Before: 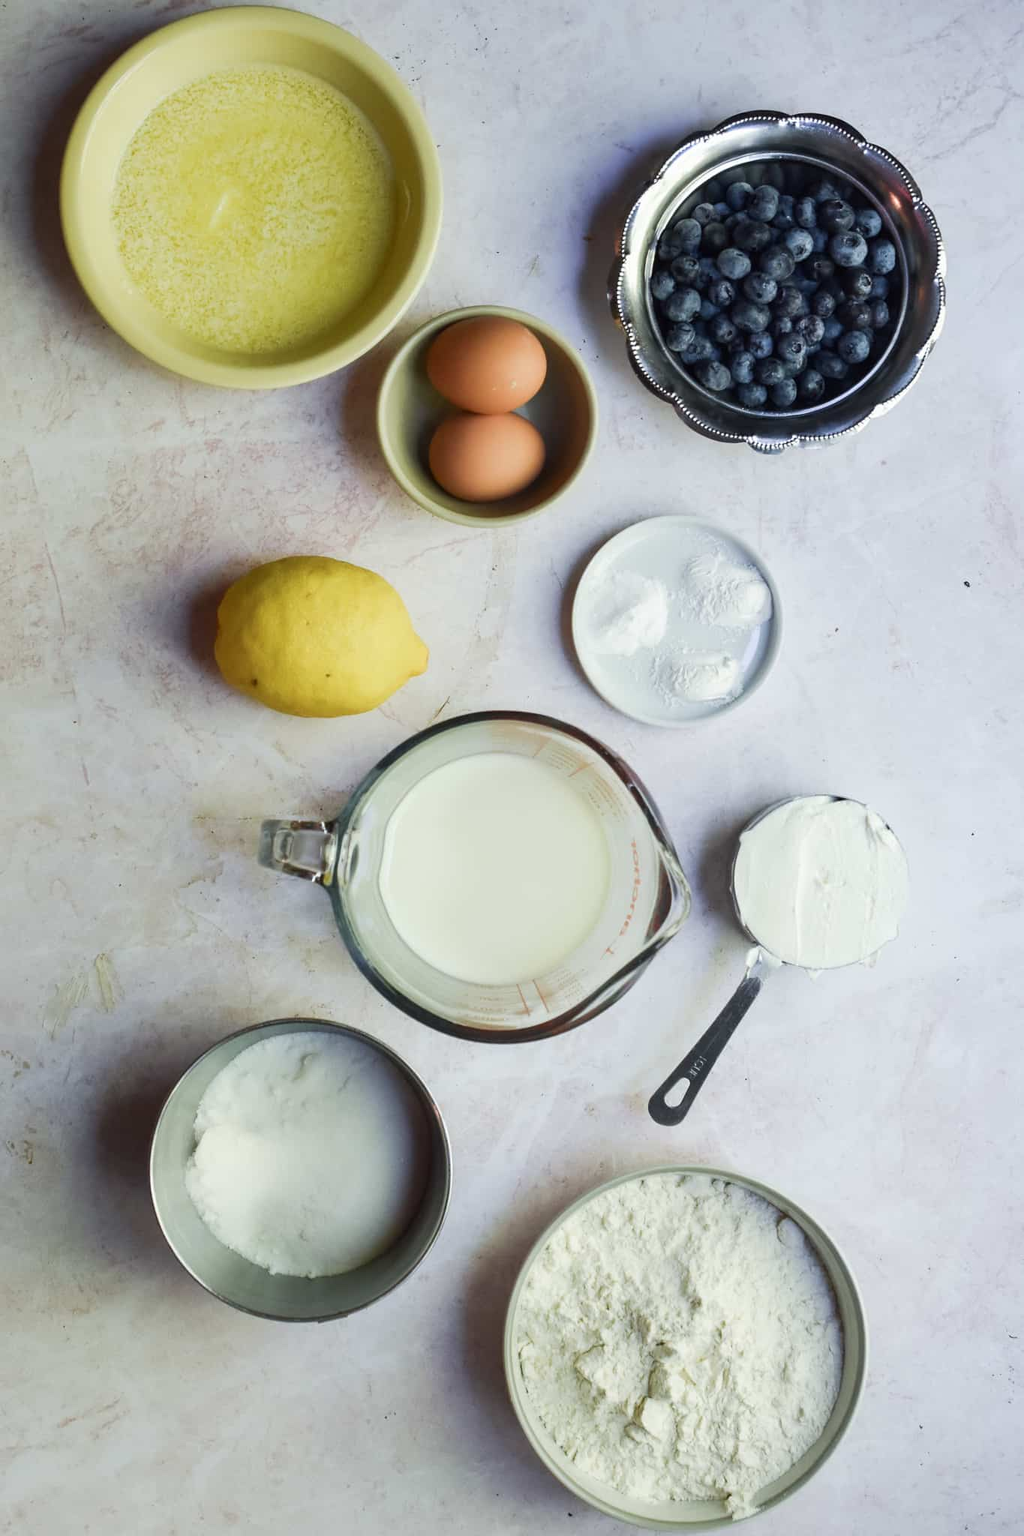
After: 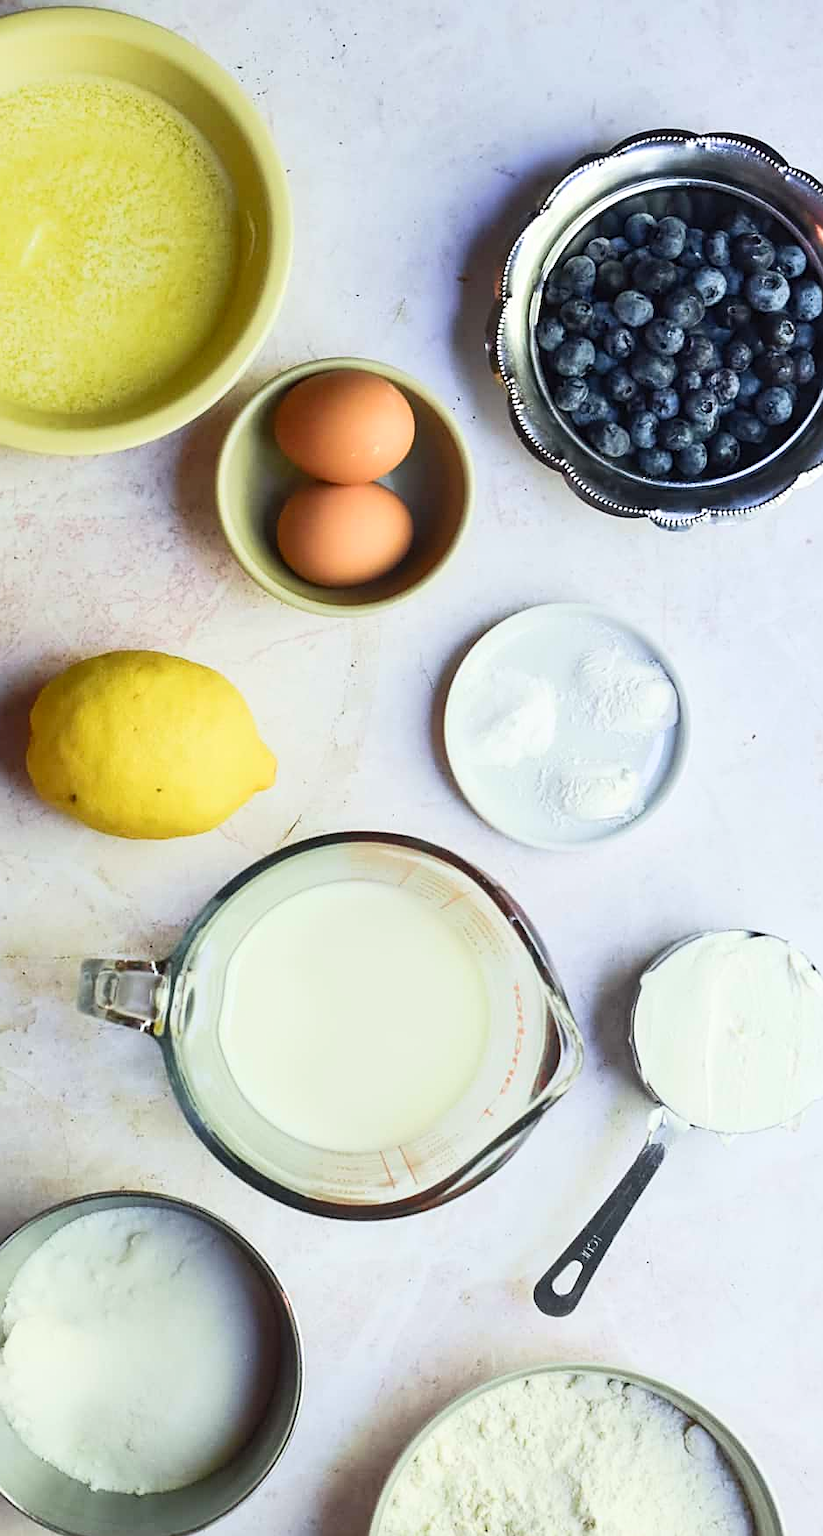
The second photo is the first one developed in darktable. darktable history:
crop: left 18.771%, right 12.41%, bottom 14.457%
contrast brightness saturation: contrast 0.199, brightness 0.161, saturation 0.226
sharpen: on, module defaults
